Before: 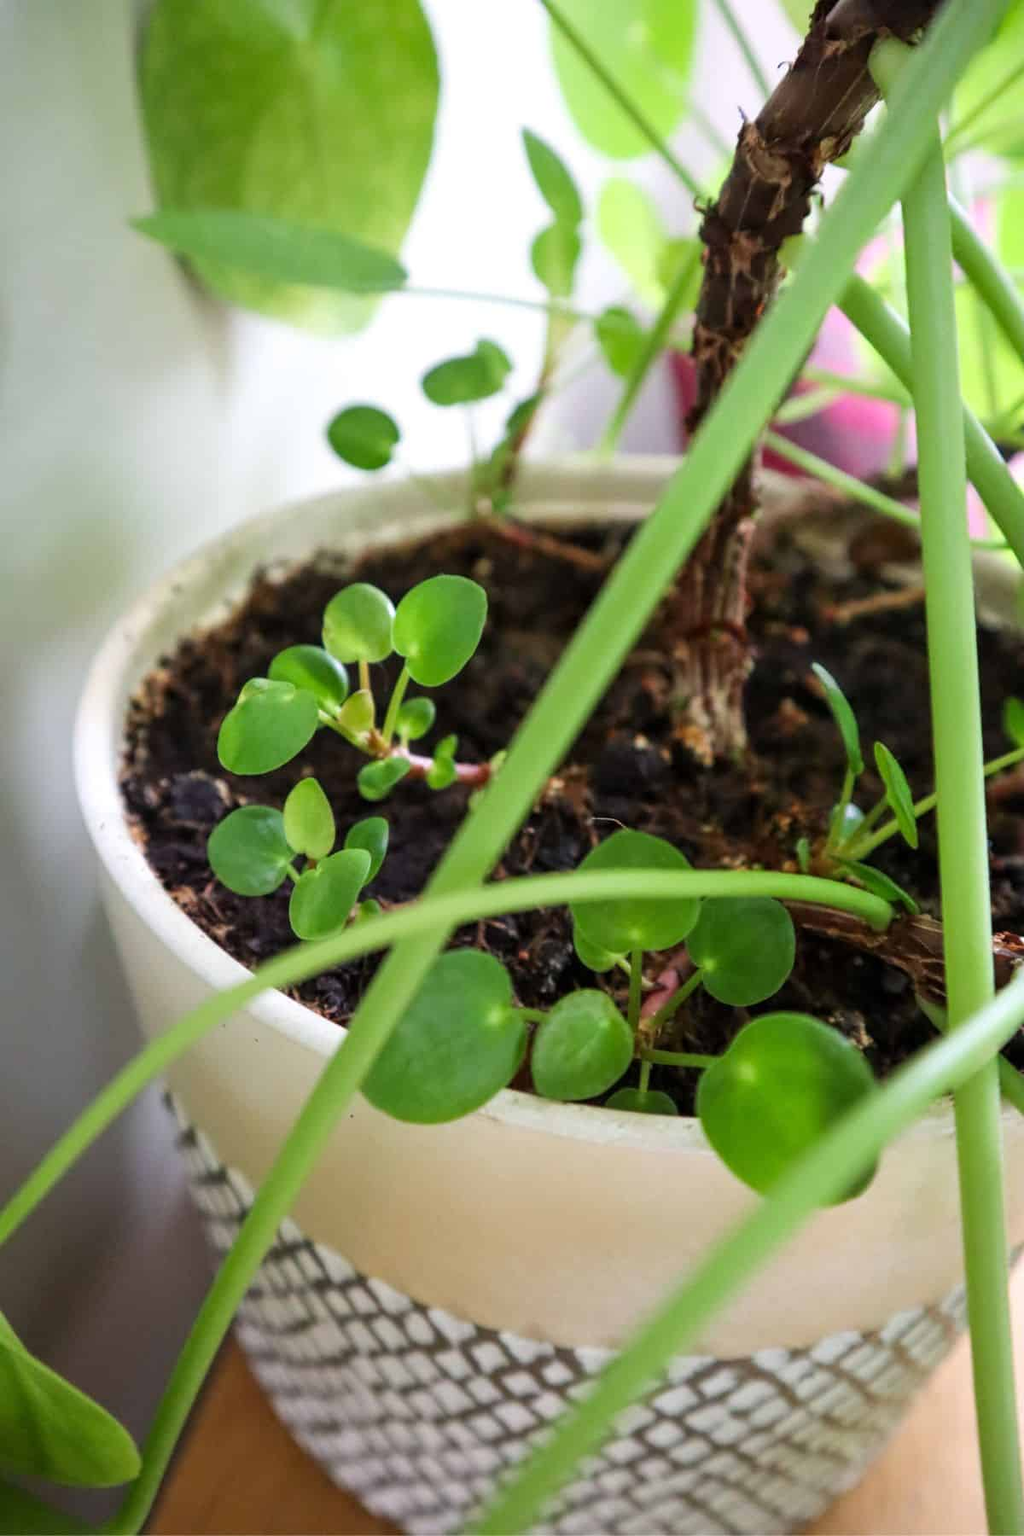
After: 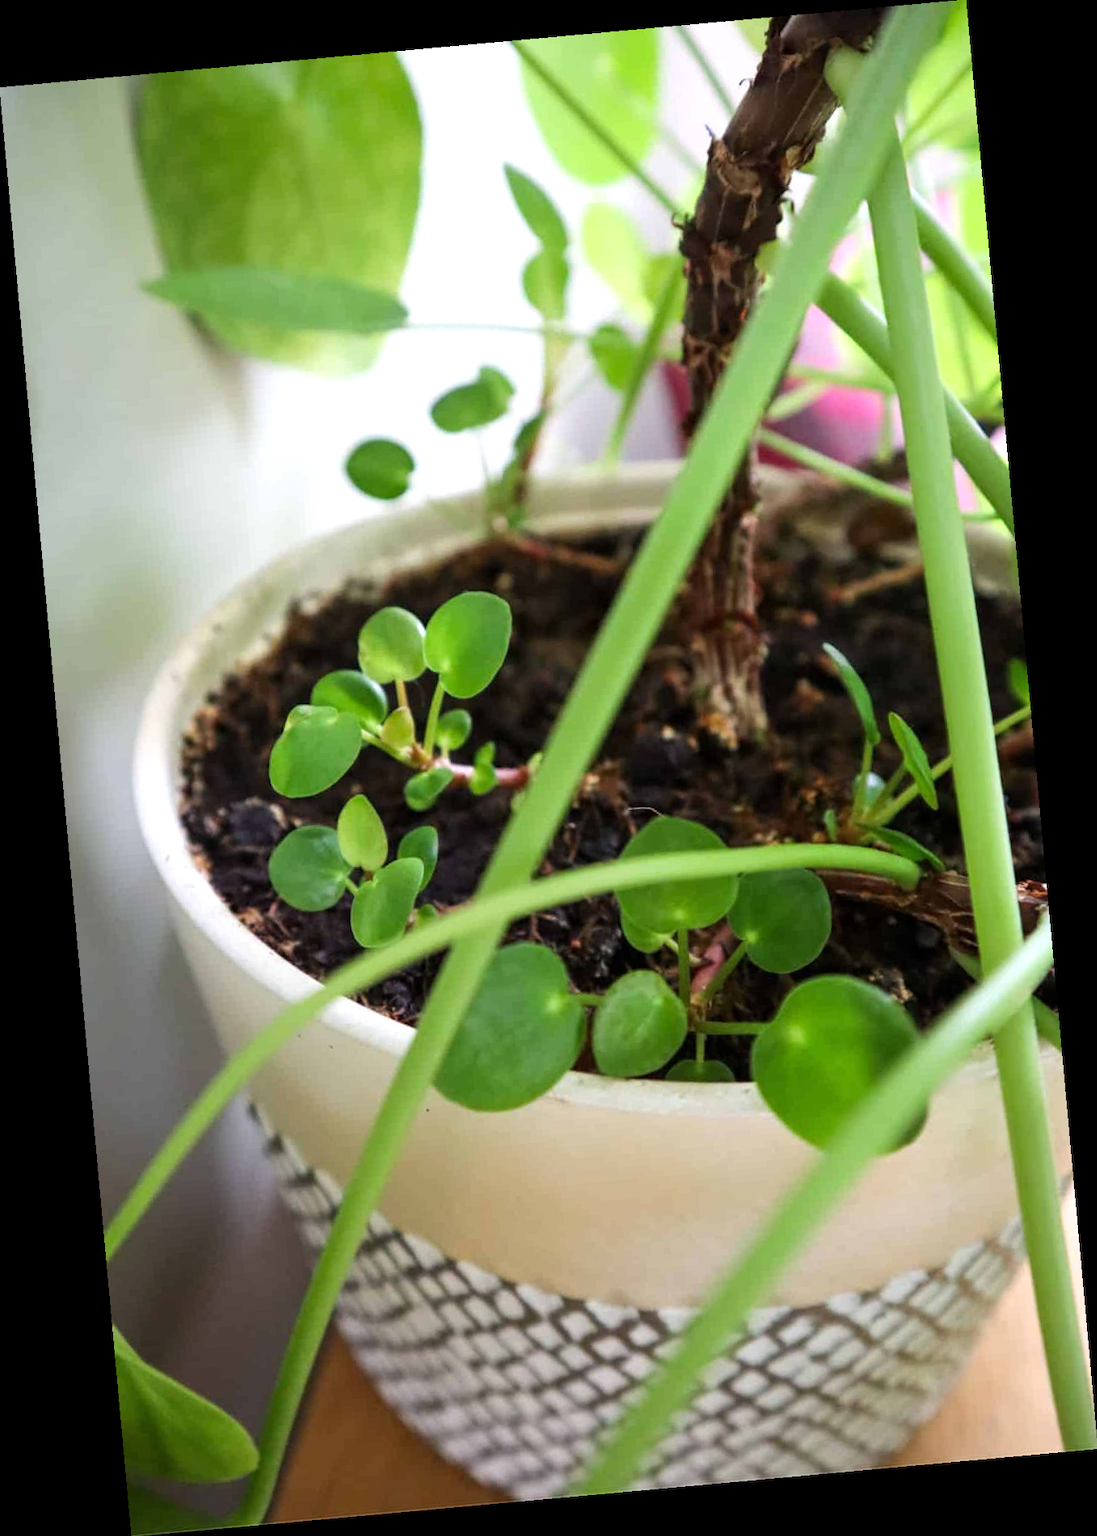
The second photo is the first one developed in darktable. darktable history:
color balance rgb: shadows lift › luminance -10%, highlights gain › luminance 10%, saturation formula JzAzBz (2021)
rotate and perspective: rotation -5.2°, automatic cropping off
